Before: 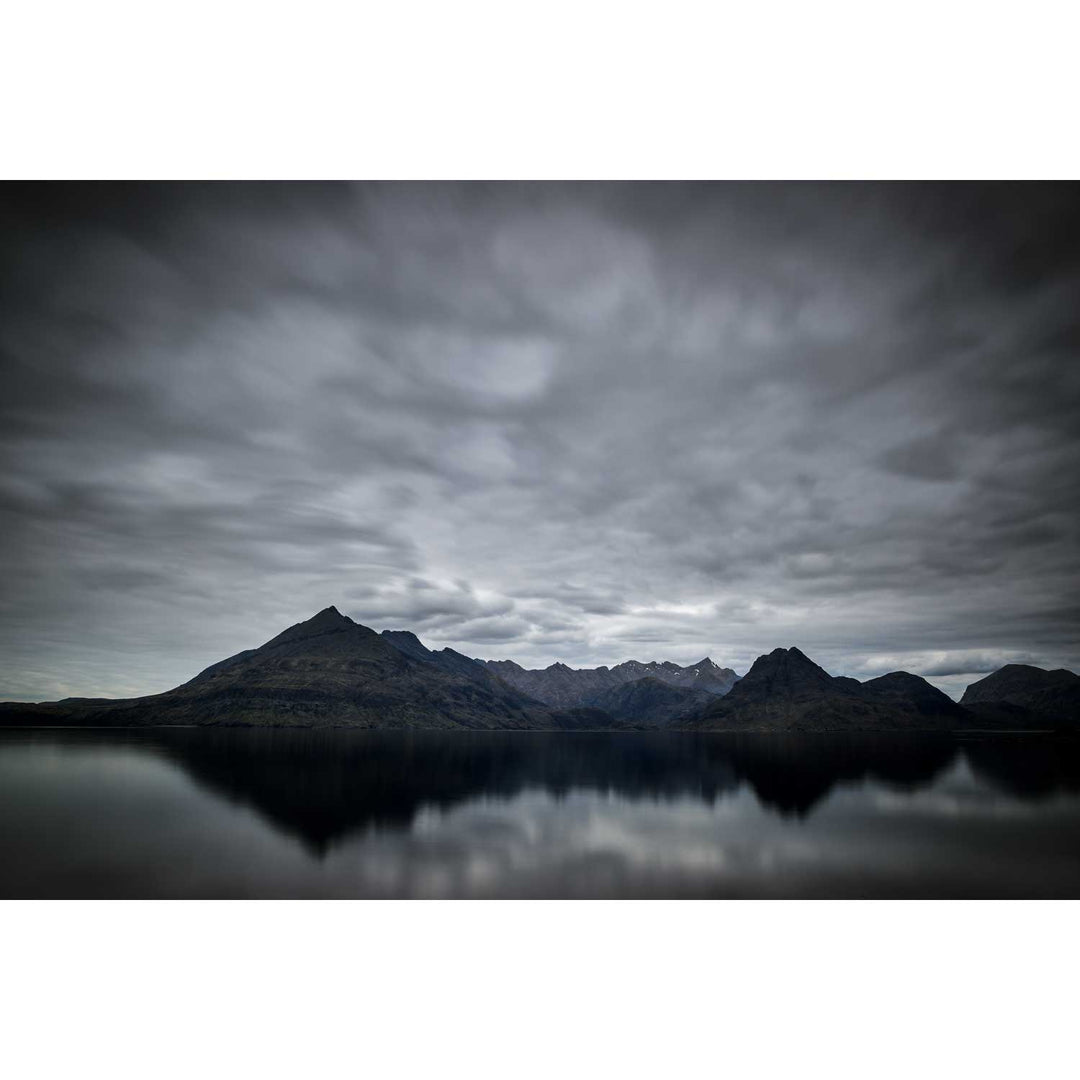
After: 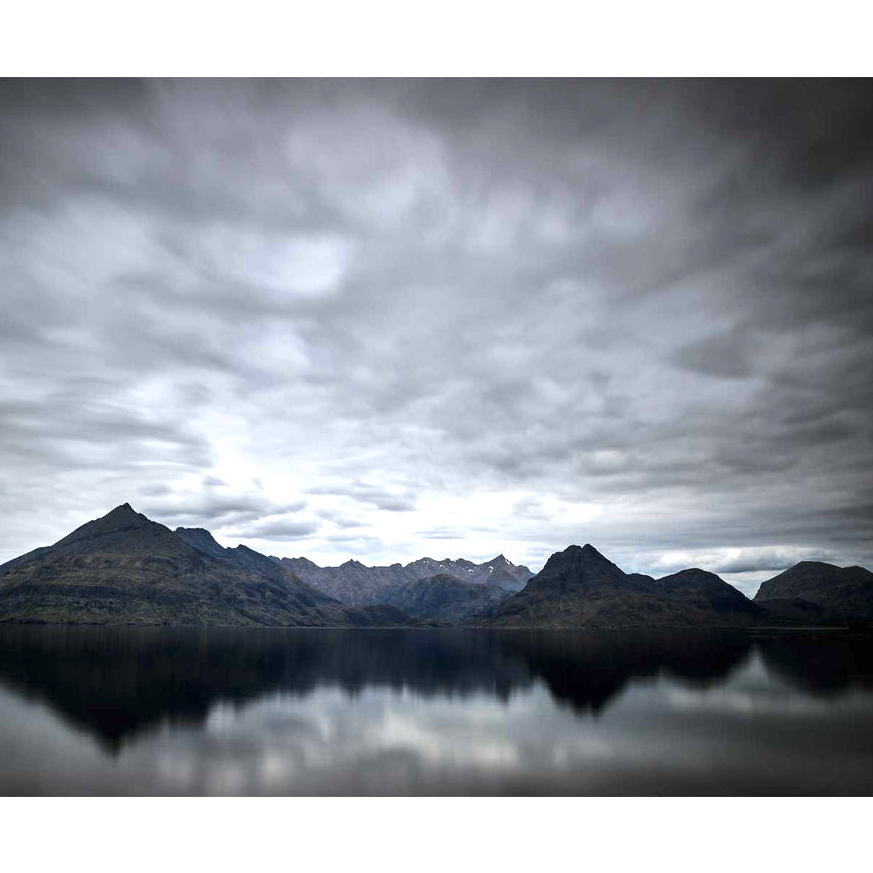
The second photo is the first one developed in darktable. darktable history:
crop: left 19.159%, top 9.58%, bottom 9.58%
exposure: black level correction 0, exposure 1 EV, compensate exposure bias true, compensate highlight preservation false
